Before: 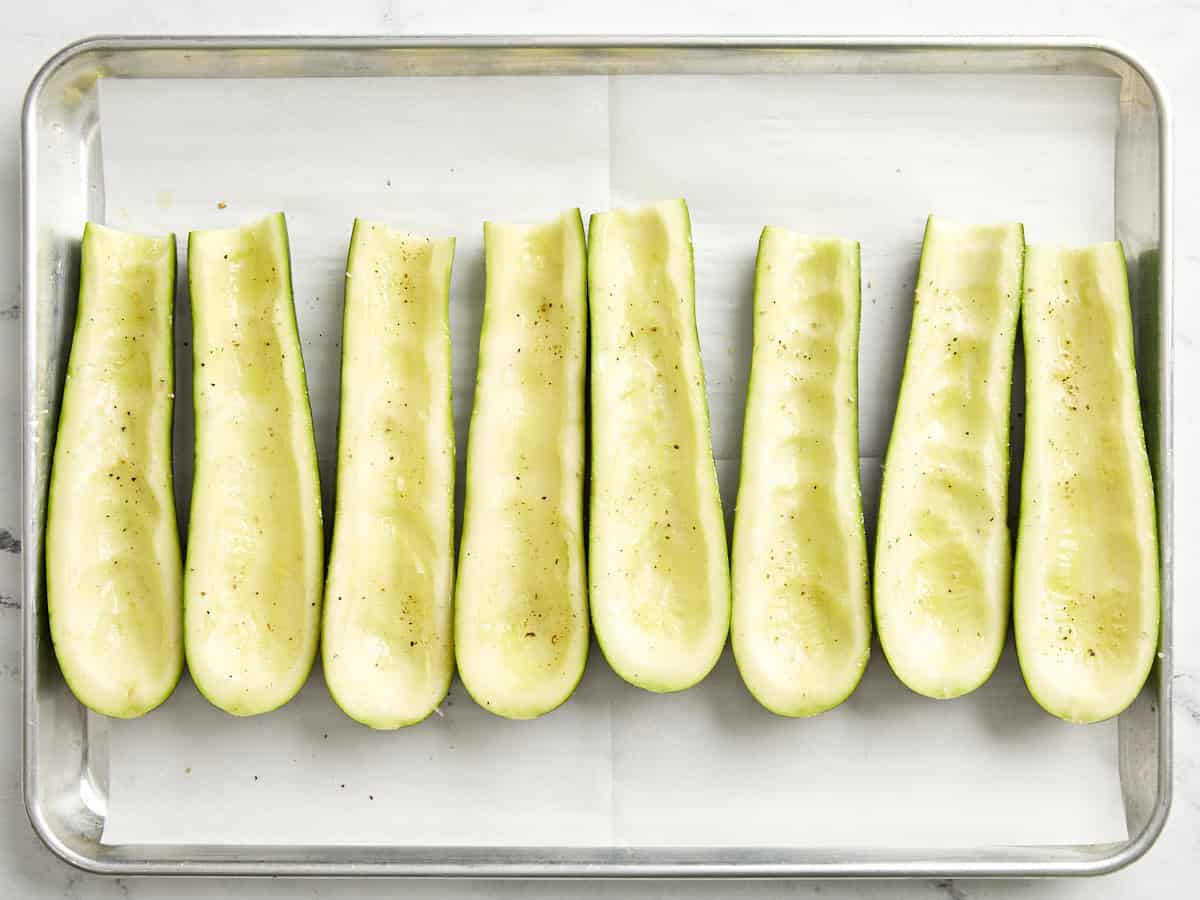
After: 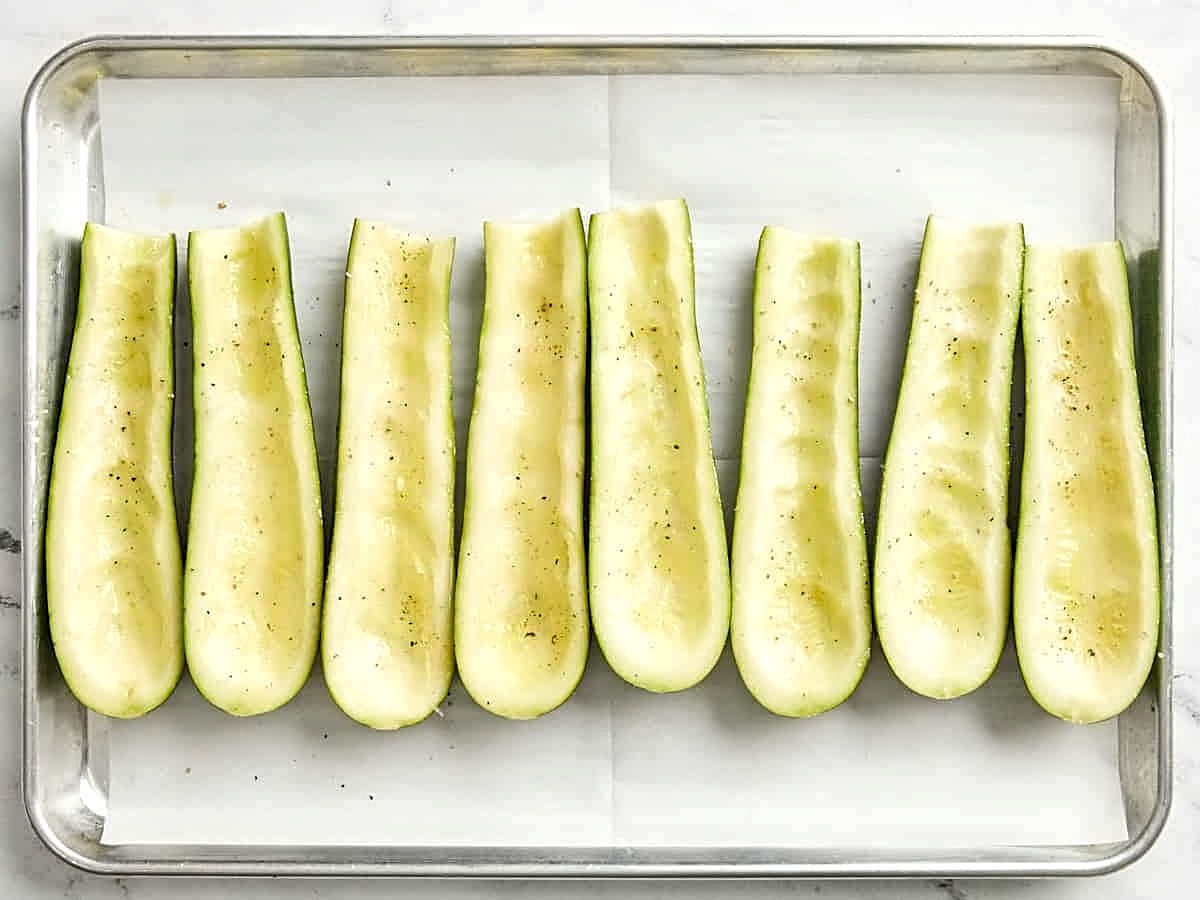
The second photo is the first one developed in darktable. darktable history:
local contrast: detail 130%
sharpen: on, module defaults
contrast equalizer: y [[0.5 ×6], [0.5 ×6], [0.5 ×6], [0 ×6], [0, 0.039, 0.251, 0.29, 0.293, 0.292]]
